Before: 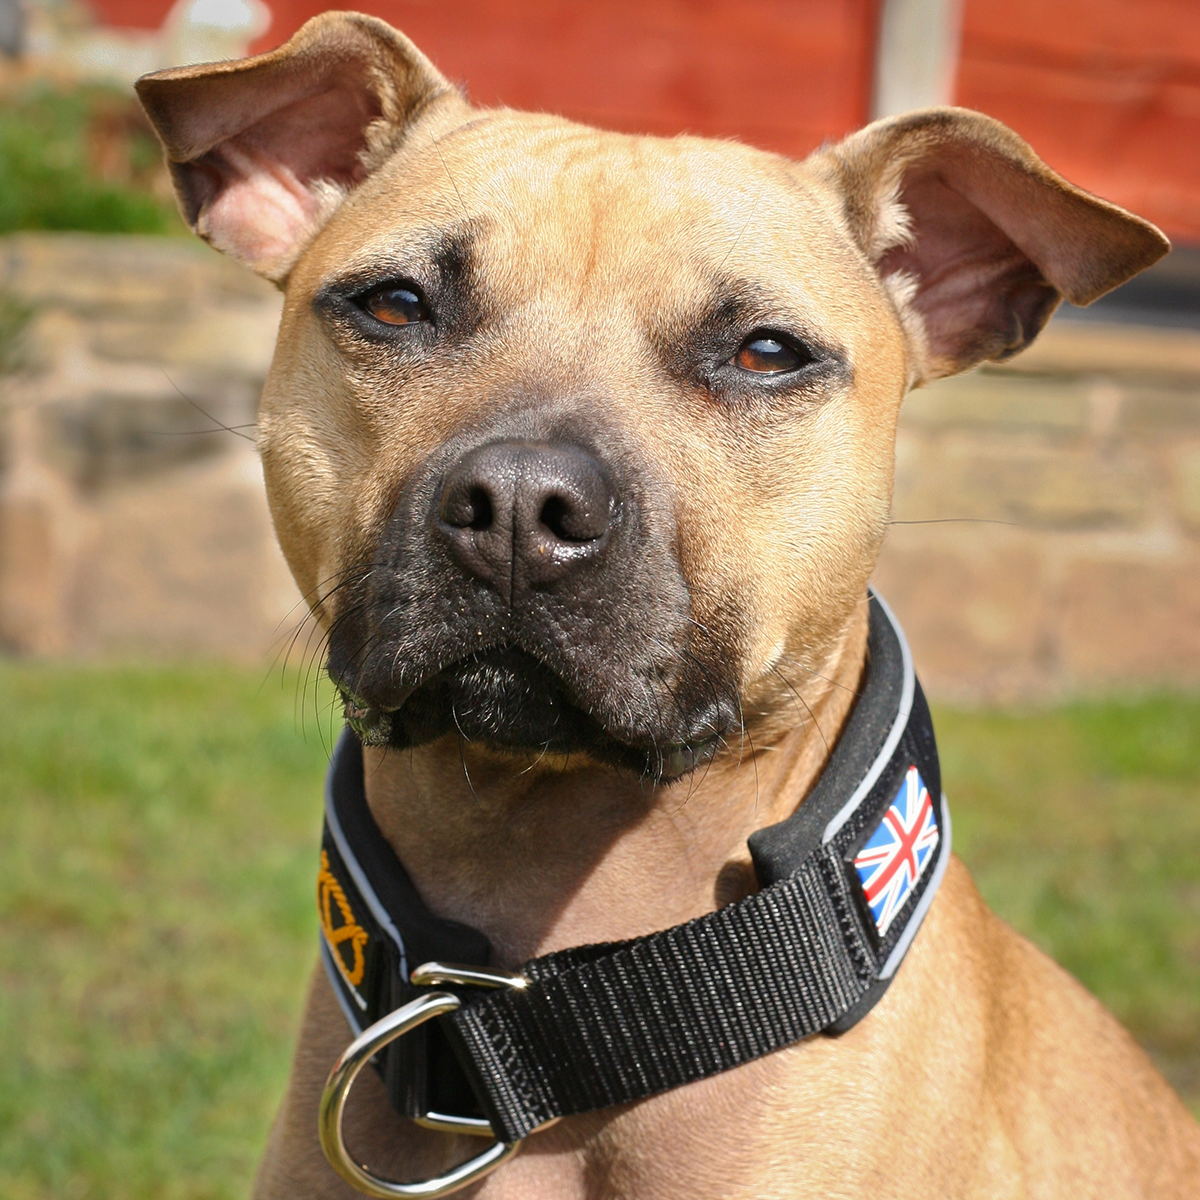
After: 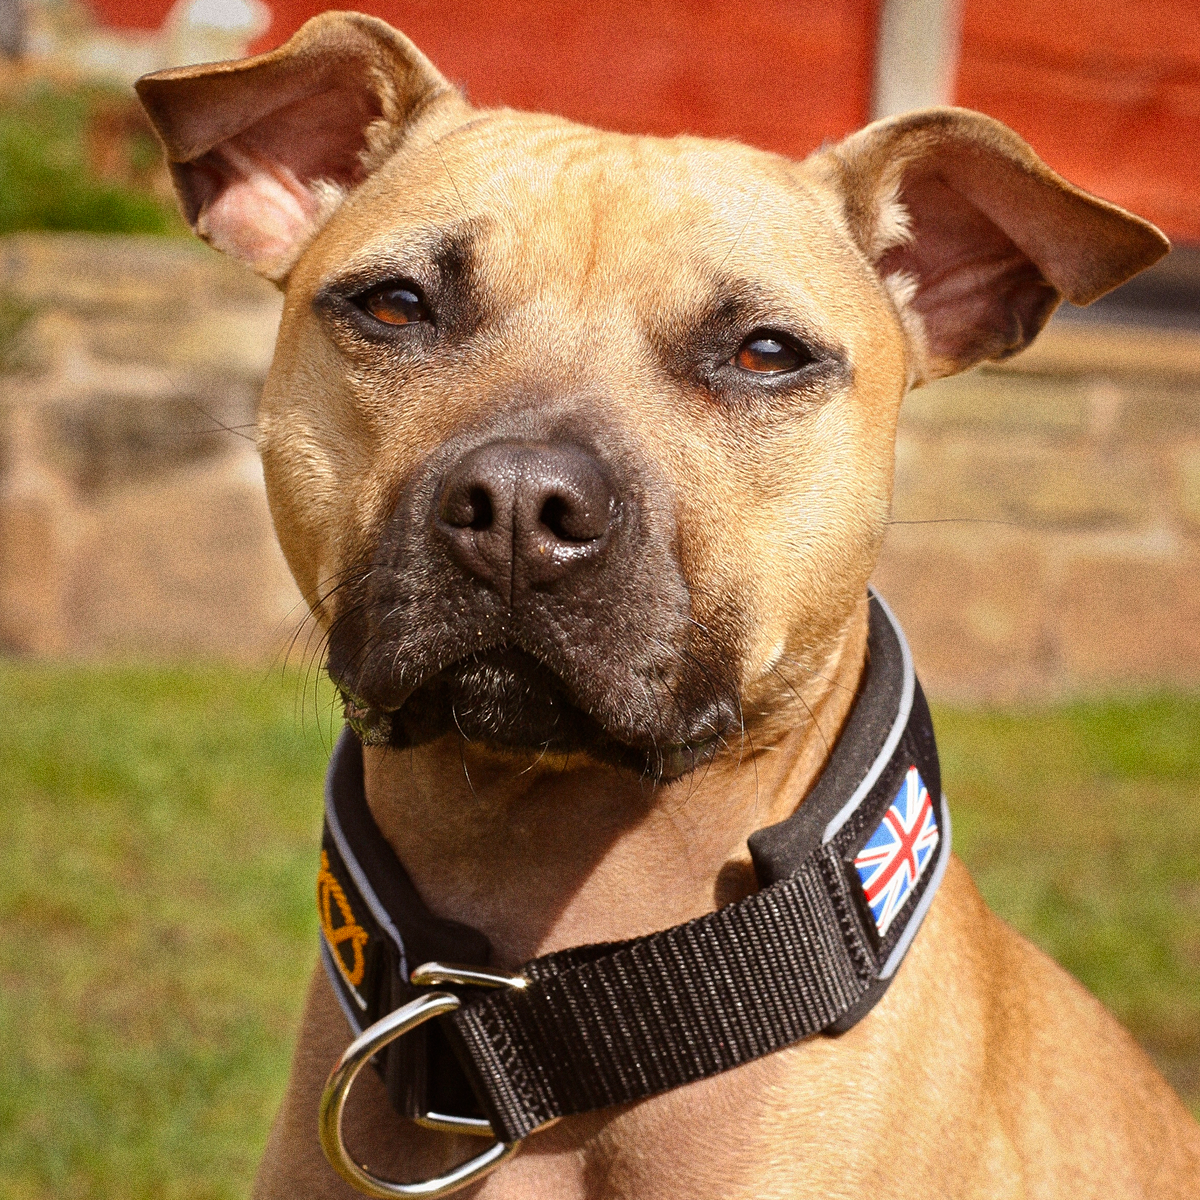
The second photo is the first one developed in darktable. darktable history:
grain: coarseness 0.09 ISO, strength 40%
rgb levels: mode RGB, independent channels, levels [[0, 0.5, 1], [0, 0.521, 1], [0, 0.536, 1]]
